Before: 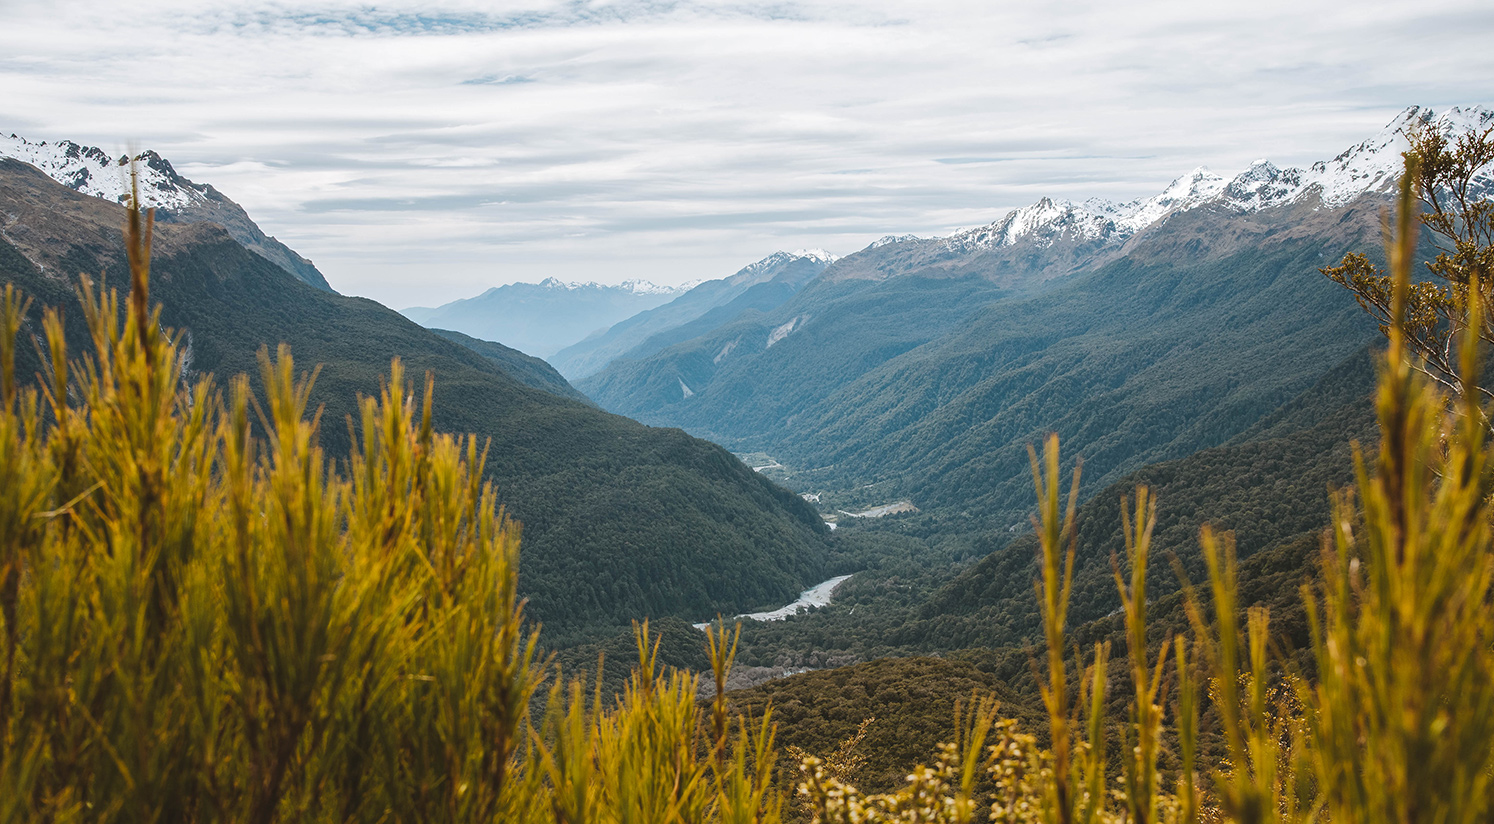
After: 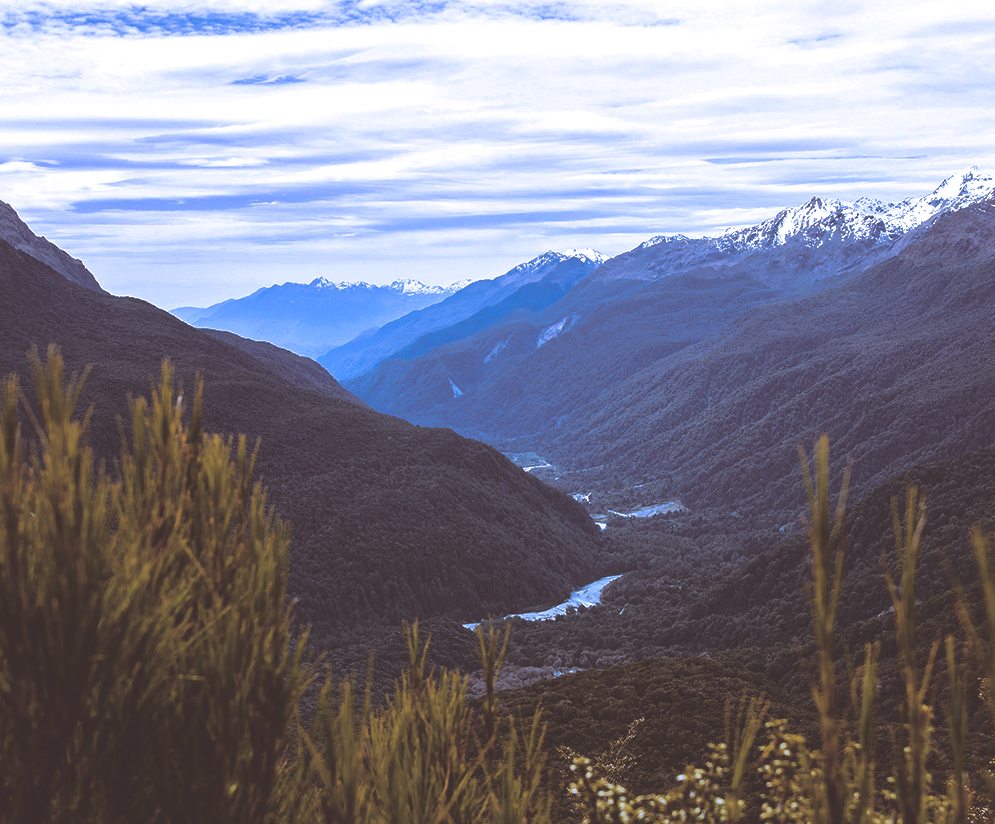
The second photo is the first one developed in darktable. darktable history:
split-toning: shadows › saturation 0.2
graduated density: density 0.38 EV, hardness 21%, rotation -6.11°, saturation 32%
rgb curve: curves: ch0 [(0, 0.186) (0.314, 0.284) (0.775, 0.708) (1, 1)], compensate middle gray true, preserve colors none
white balance: red 0.871, blue 1.249
crop: left 15.419%, right 17.914%
color balance rgb: linear chroma grading › shadows 16%, perceptual saturation grading › global saturation 8%, perceptual saturation grading › shadows 4%, perceptual brilliance grading › global brilliance 2%, perceptual brilliance grading › highlights 8%, perceptual brilliance grading › shadows -4%, global vibrance 16%, saturation formula JzAzBz (2021)
